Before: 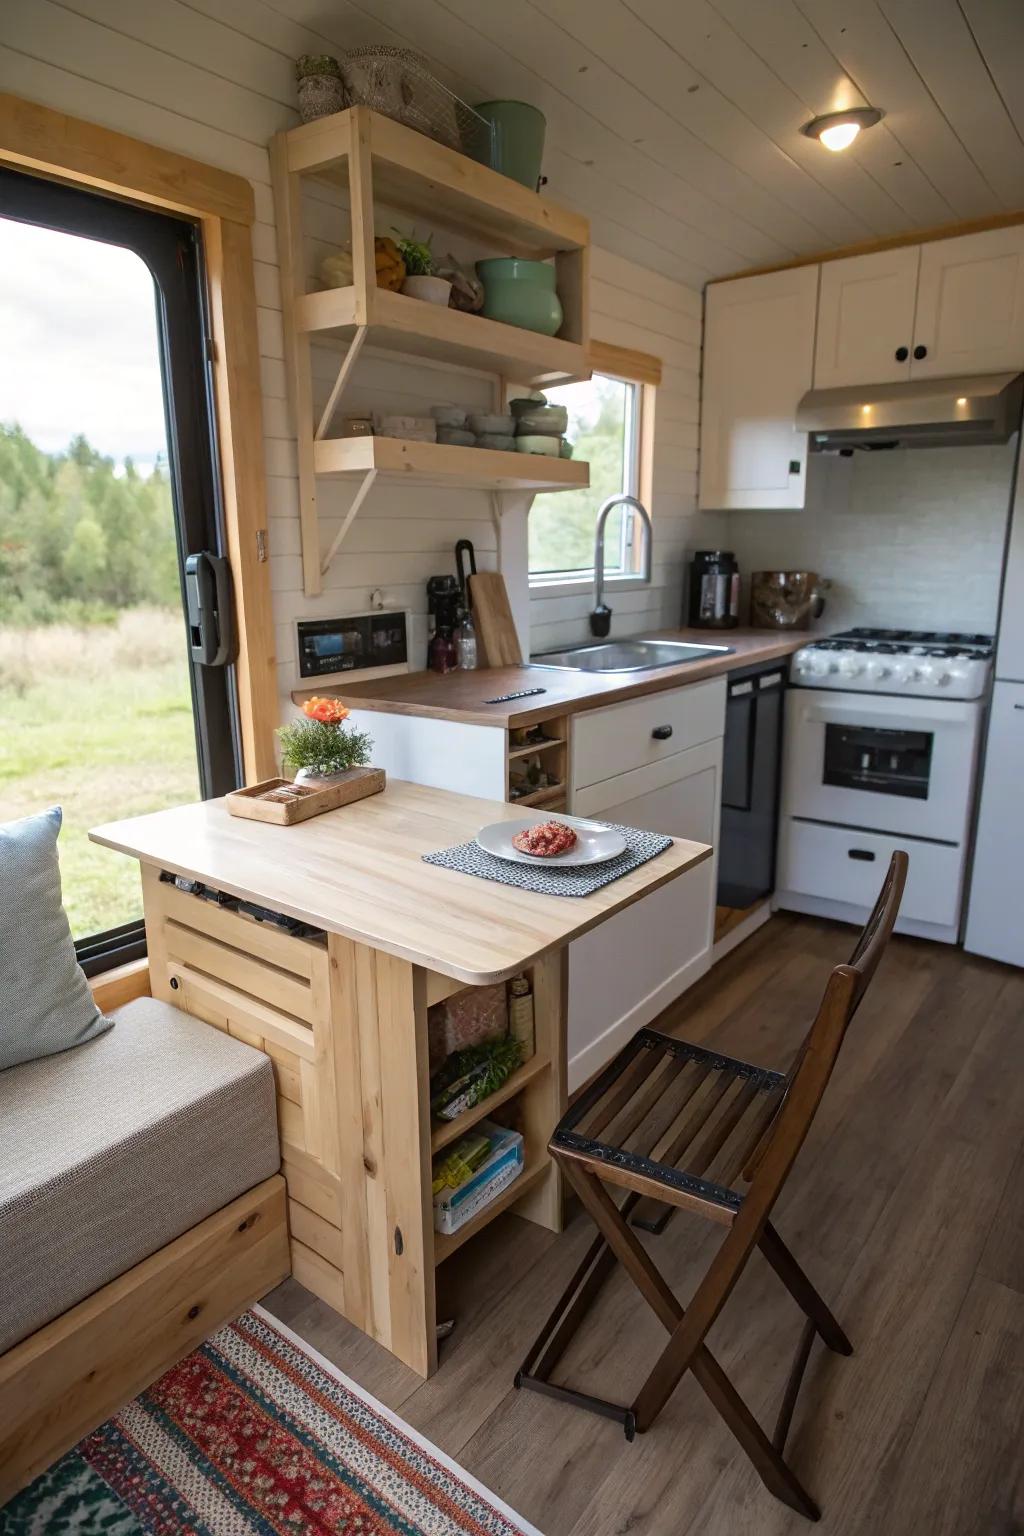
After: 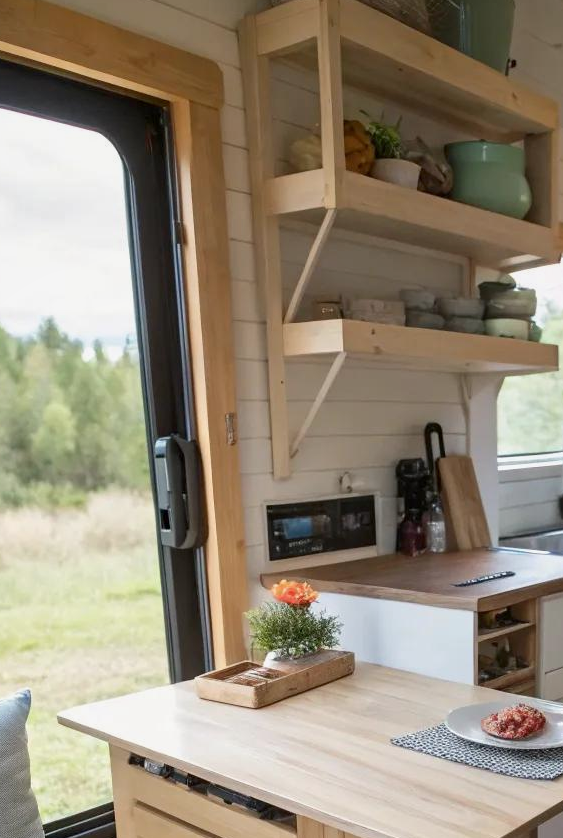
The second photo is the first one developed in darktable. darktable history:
crop and rotate: left 3.061%, top 7.634%, right 41.914%, bottom 37.794%
color balance rgb: perceptual saturation grading › global saturation 0.523%, global vibrance -16.436%, contrast -6.269%
local contrast: mode bilateral grid, contrast 21, coarseness 50, detail 120%, midtone range 0.2
